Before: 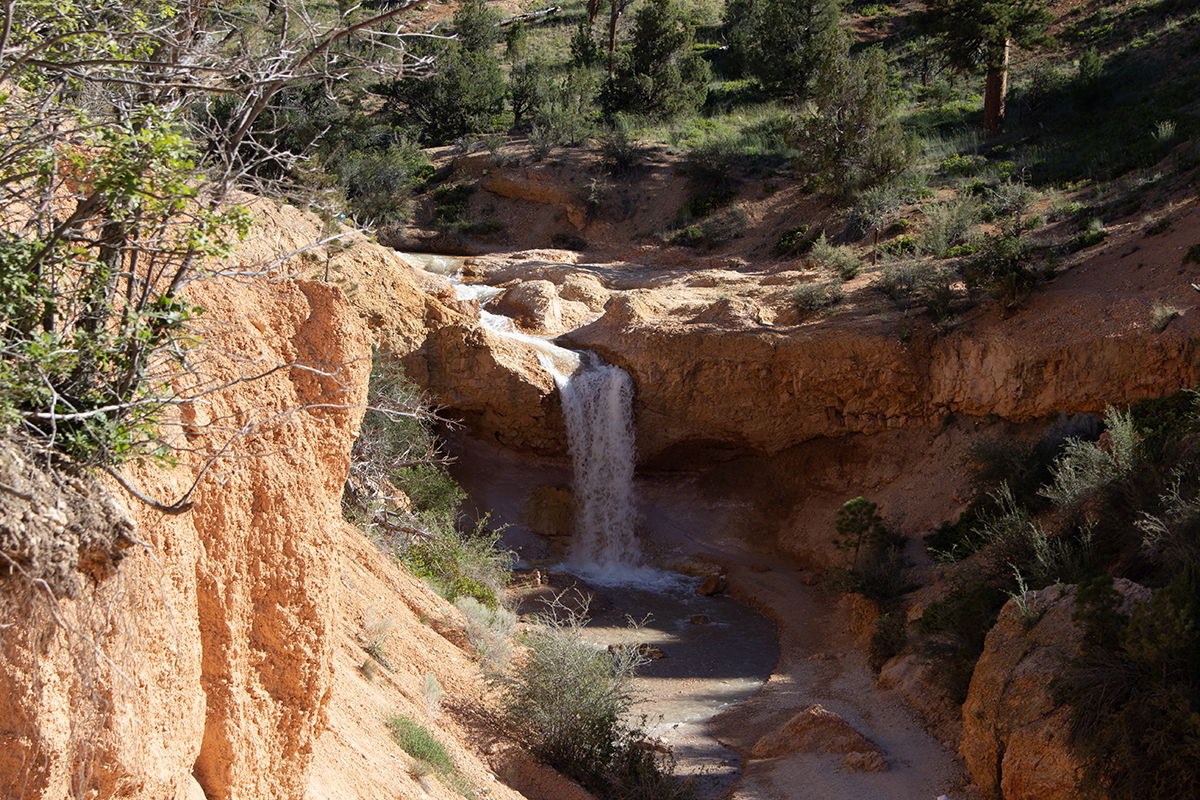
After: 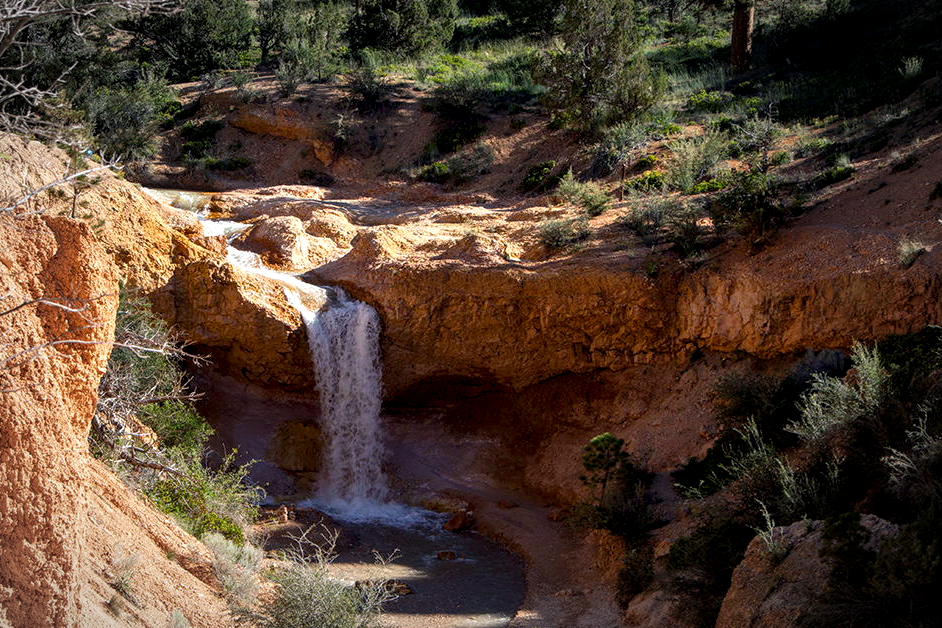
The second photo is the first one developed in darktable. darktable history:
local contrast: highlights 58%, detail 145%
color balance rgb: shadows lift › chroma 3.048%, shadows lift › hue 240.67°, perceptual saturation grading › global saturation 30.77%, contrast 4.779%
vignetting: fall-off start 67.7%, fall-off radius 67.18%, automatic ratio true
color correction: highlights b* -0.051
crop and rotate: left 21.145%, top 8.07%, right 0.354%, bottom 13.415%
